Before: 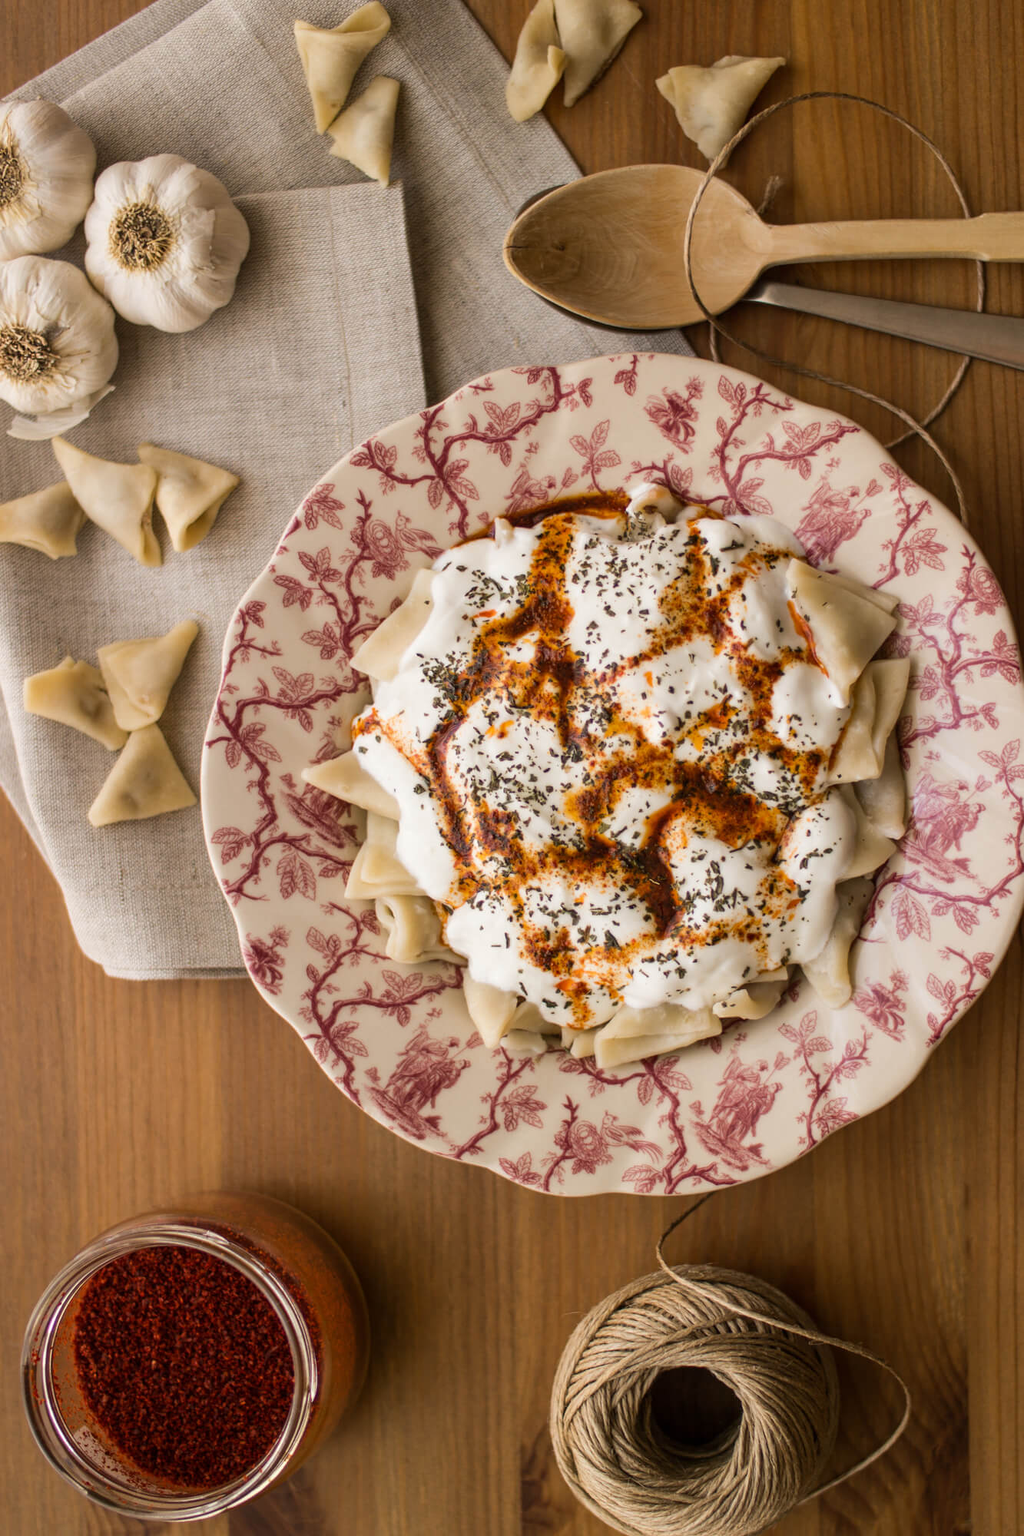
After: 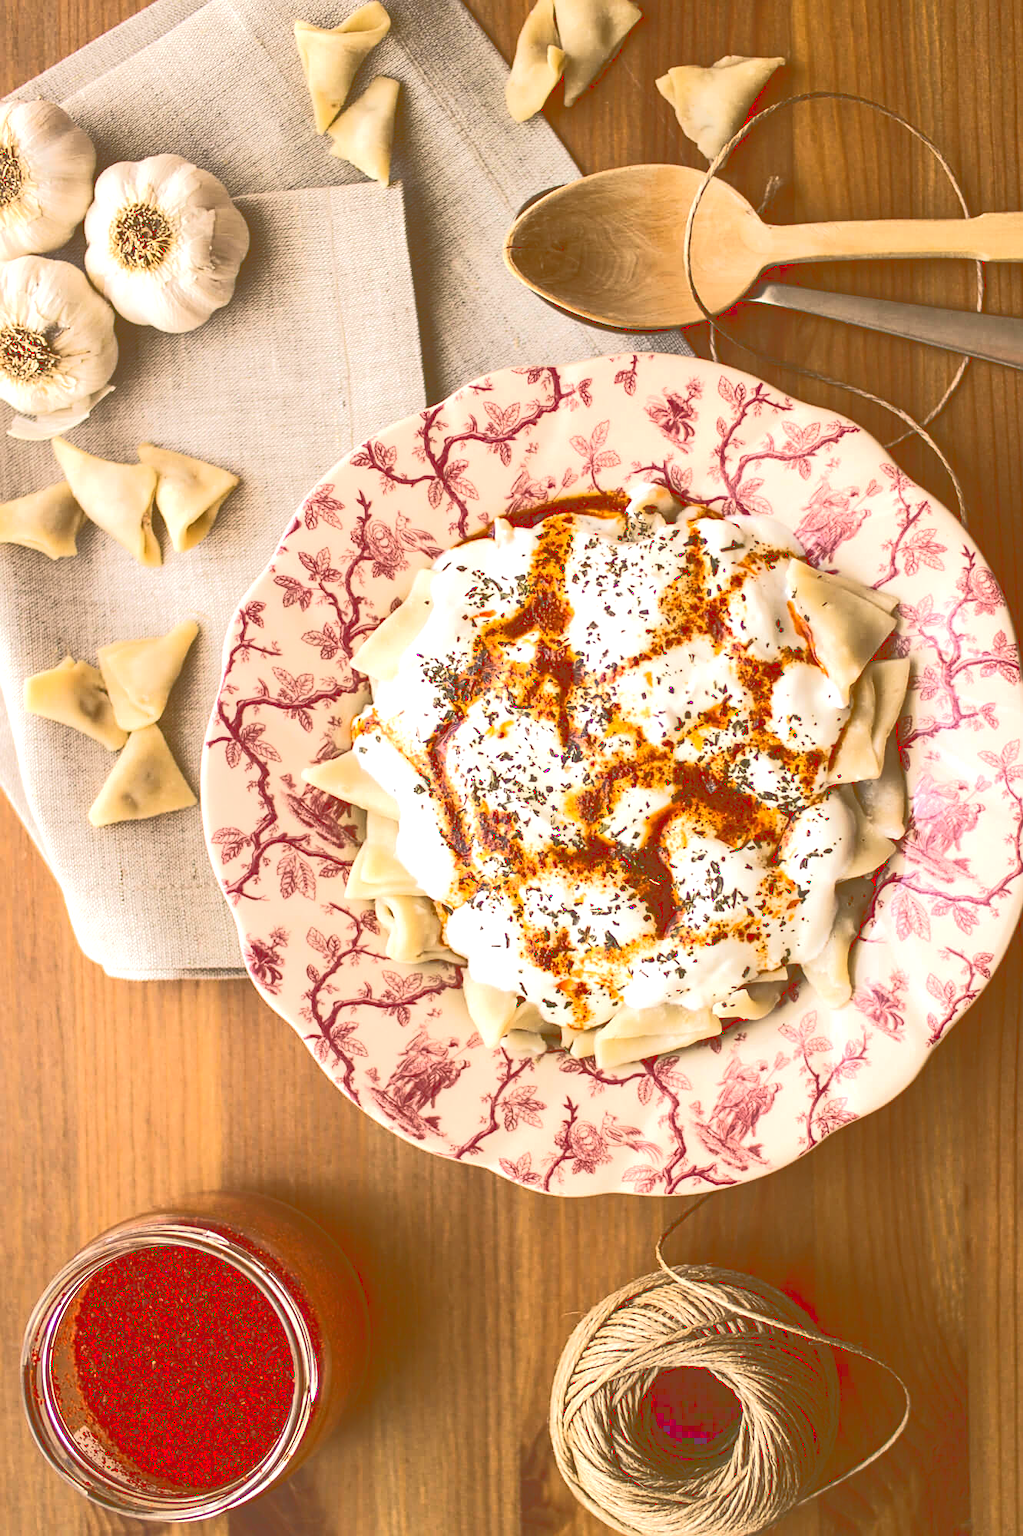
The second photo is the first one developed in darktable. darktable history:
sharpen: on, module defaults
exposure: black level correction 0, exposure 0.702 EV, compensate exposure bias true, compensate highlight preservation false
tone curve: curves: ch0 [(0, 0) (0.003, 0.331) (0.011, 0.333) (0.025, 0.333) (0.044, 0.334) (0.069, 0.335) (0.1, 0.338) (0.136, 0.342) (0.177, 0.347) (0.224, 0.352) (0.277, 0.359) (0.335, 0.39) (0.399, 0.434) (0.468, 0.509) (0.543, 0.615) (0.623, 0.731) (0.709, 0.814) (0.801, 0.88) (0.898, 0.921) (1, 1)], color space Lab, linked channels
